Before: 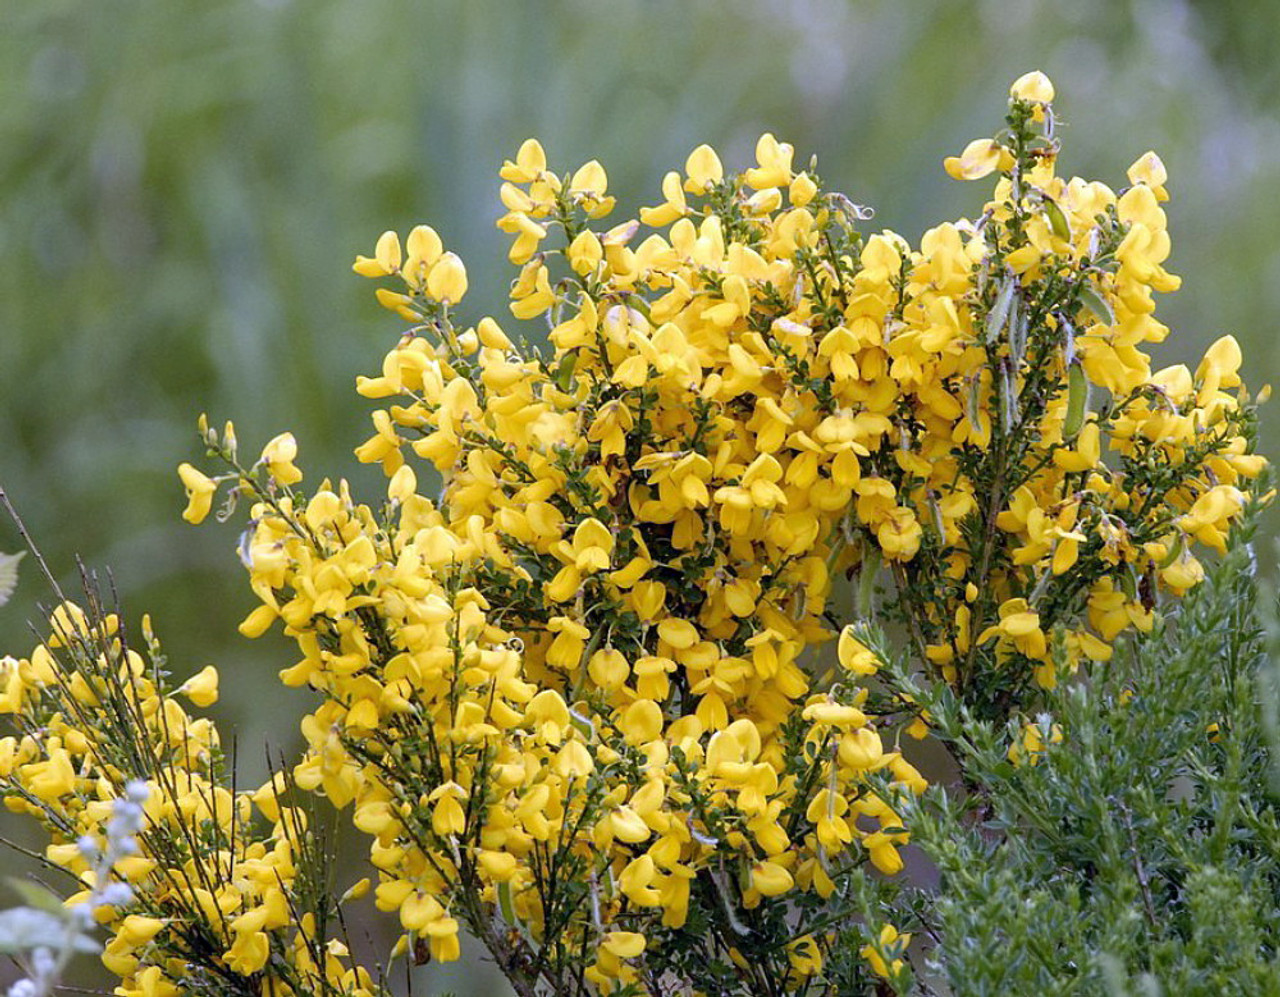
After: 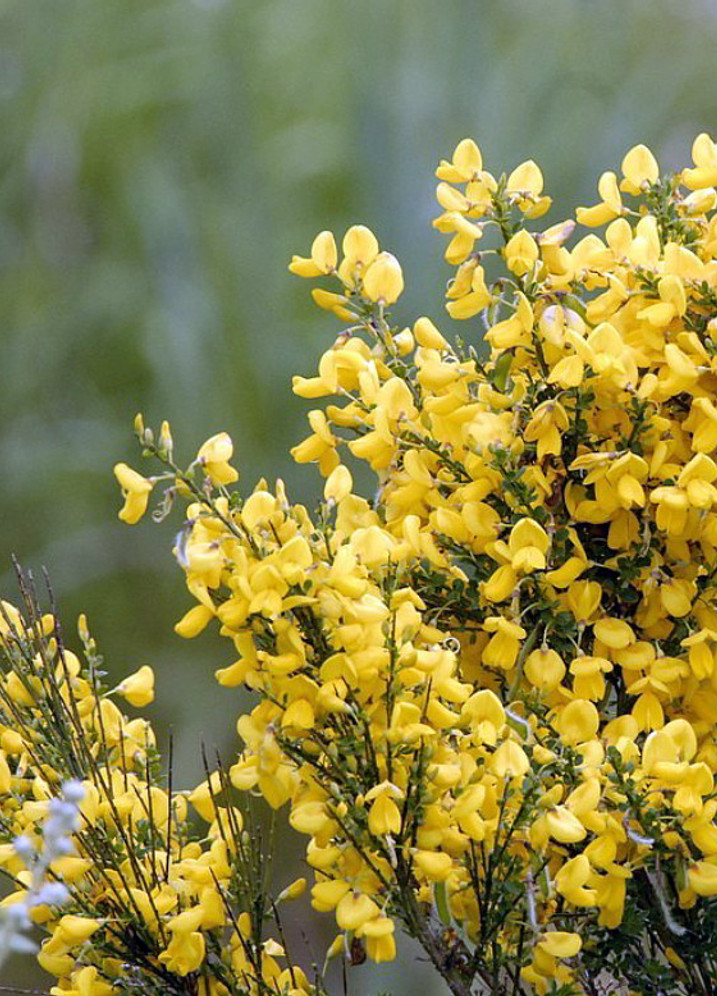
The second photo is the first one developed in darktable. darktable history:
crop: left 5.061%, right 38.863%
